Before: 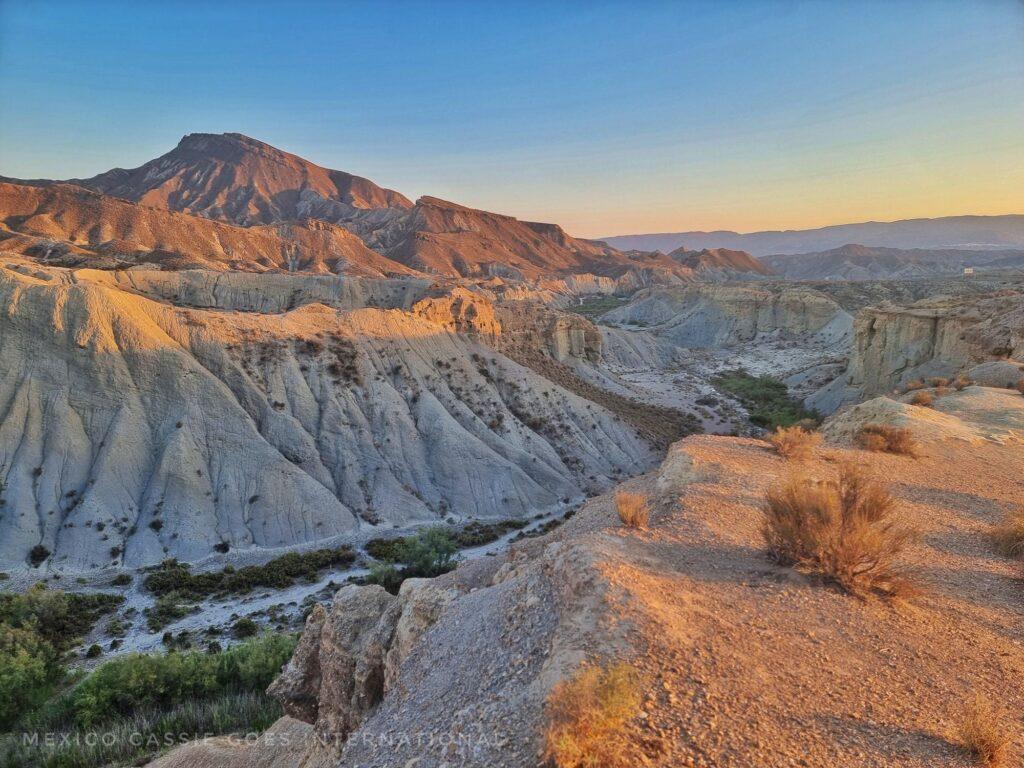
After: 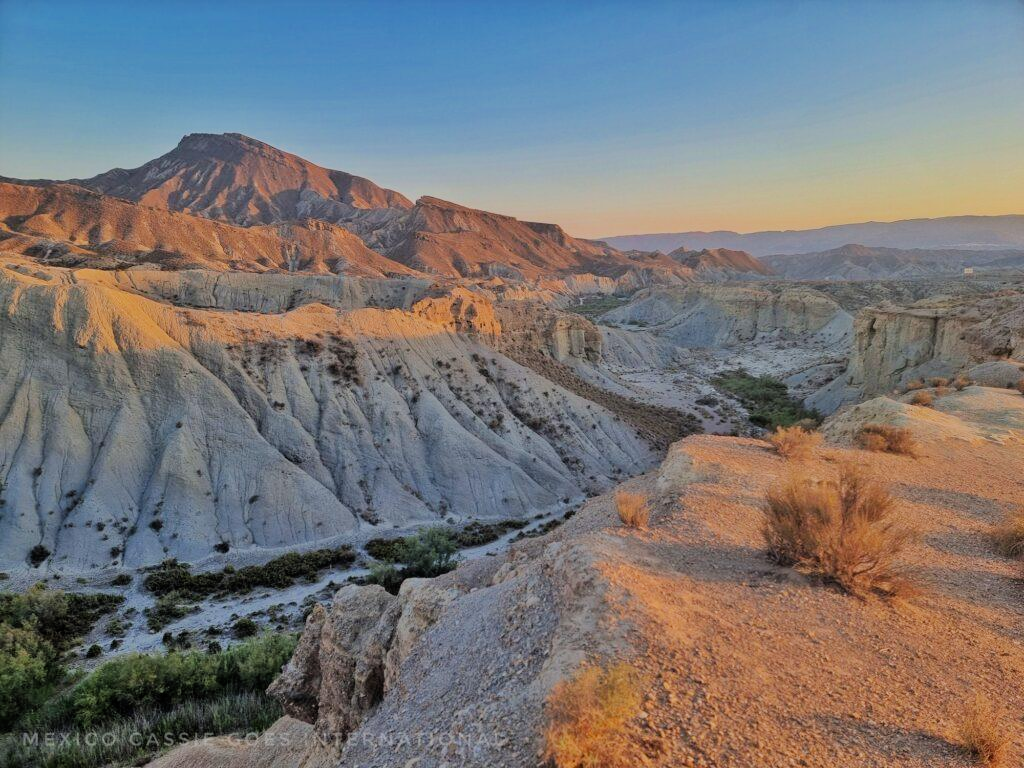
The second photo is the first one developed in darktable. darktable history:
filmic rgb: black relative exposure -7.09 EV, white relative exposure 5.37 EV, hardness 3.03, color science v6 (2022)
